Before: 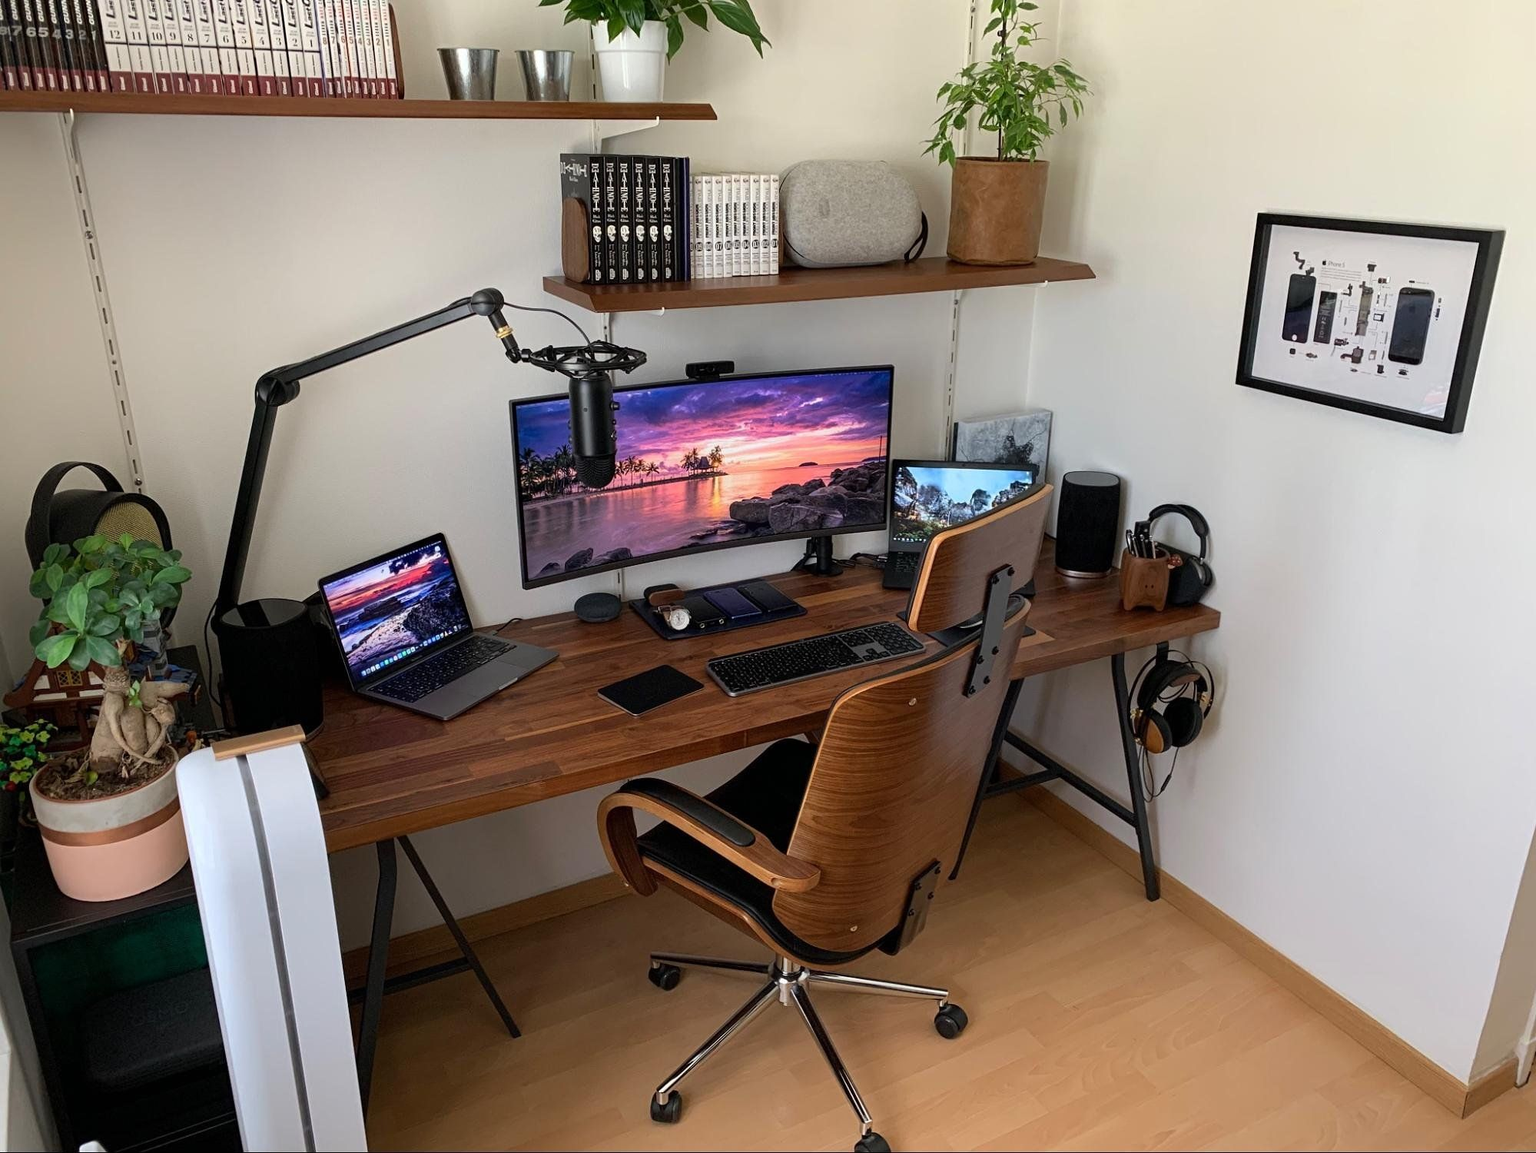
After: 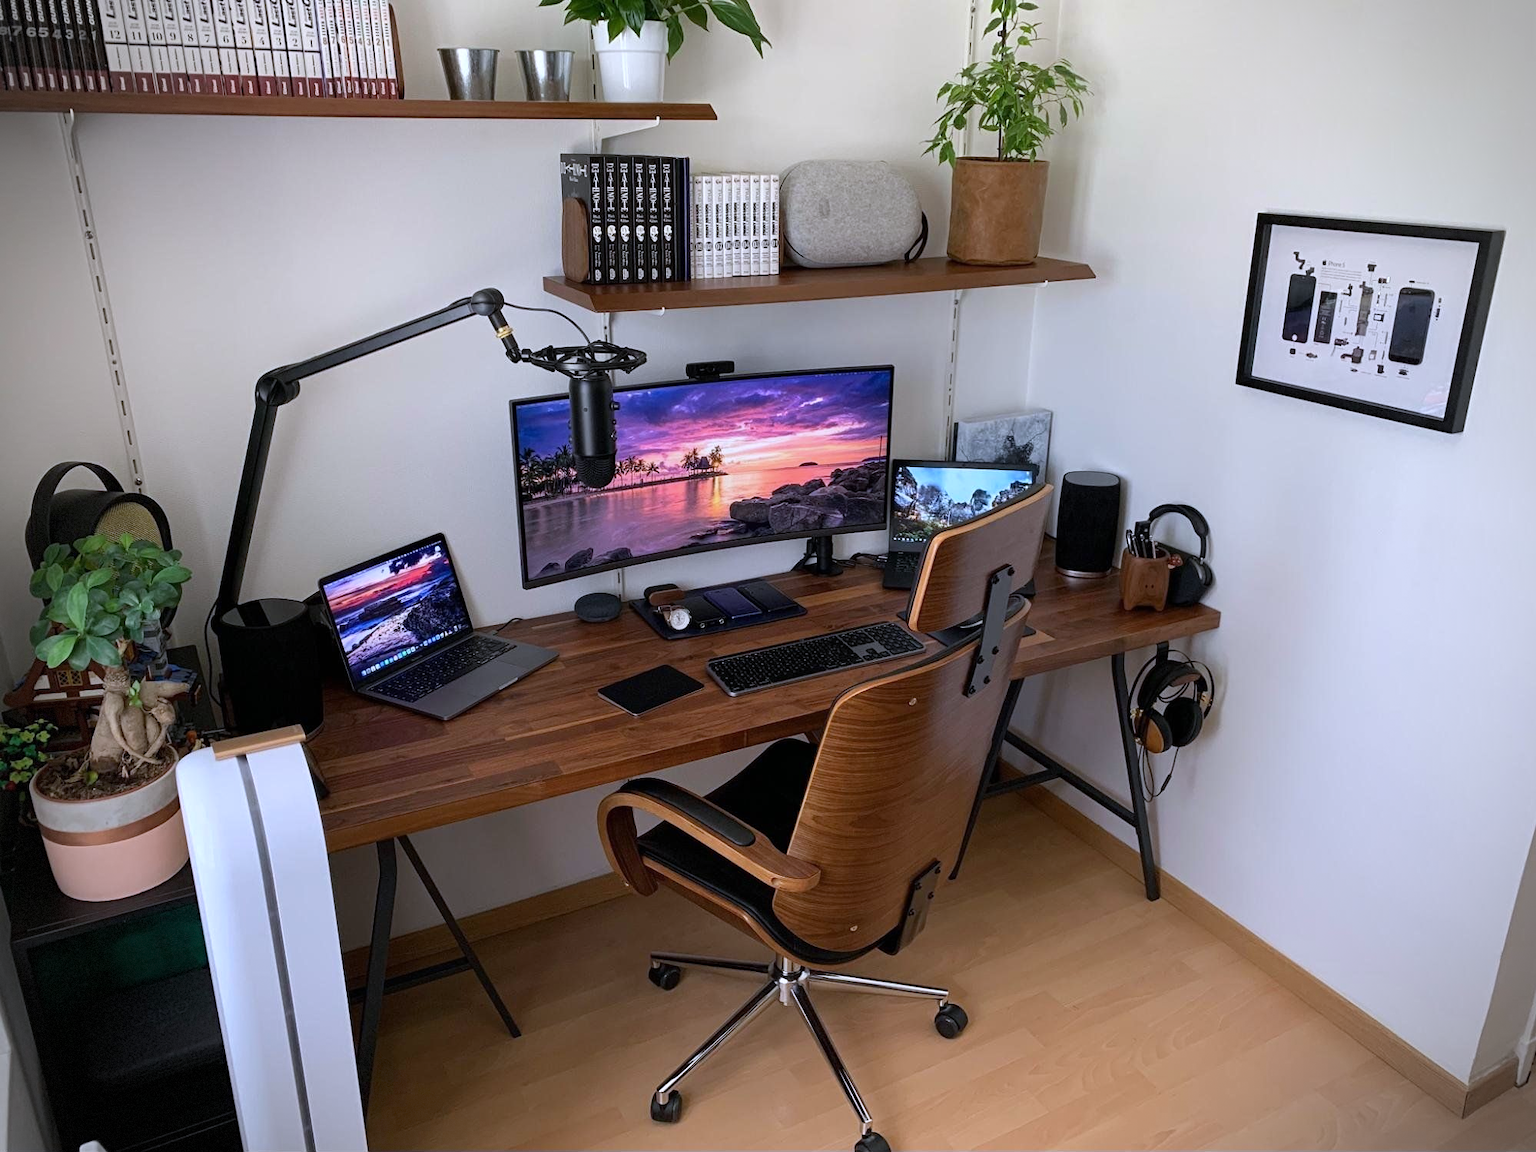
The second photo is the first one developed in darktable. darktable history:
white balance: red 0.967, blue 1.119, emerald 0.756
vignetting: dithering 8-bit output, unbound false
color balance rgb: on, module defaults
